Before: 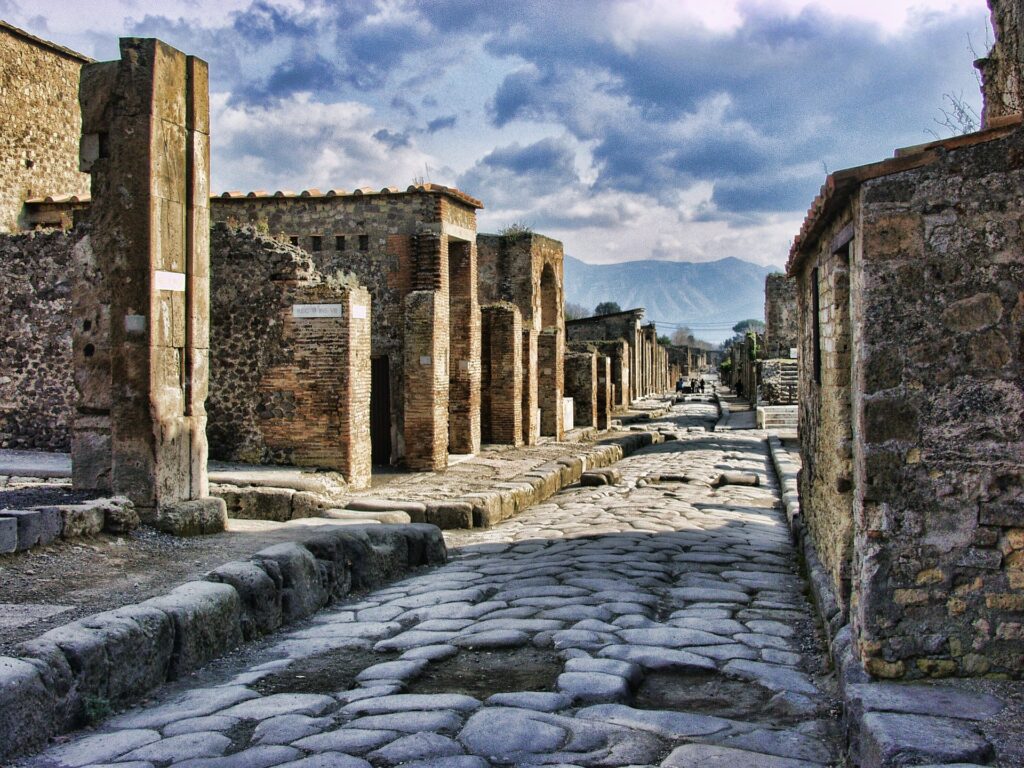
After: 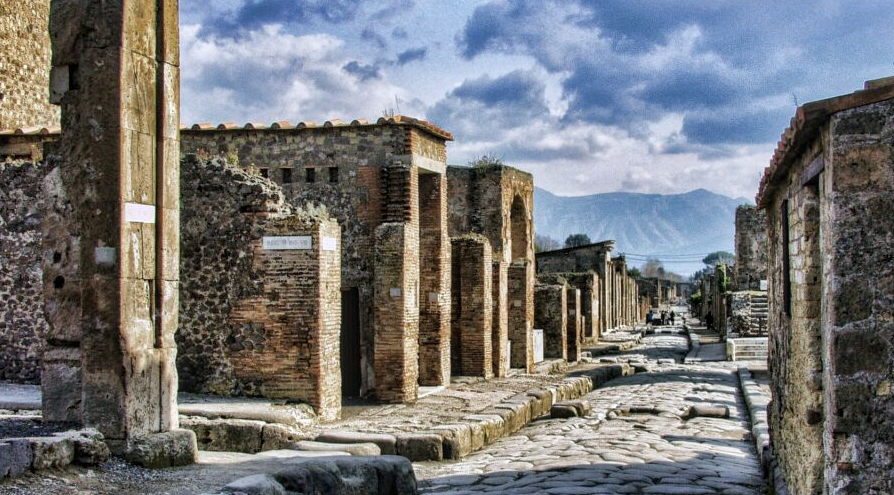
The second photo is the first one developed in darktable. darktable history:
white balance: red 0.976, blue 1.04
local contrast: on, module defaults
crop: left 3.015%, top 8.969%, right 9.647%, bottom 26.457%
